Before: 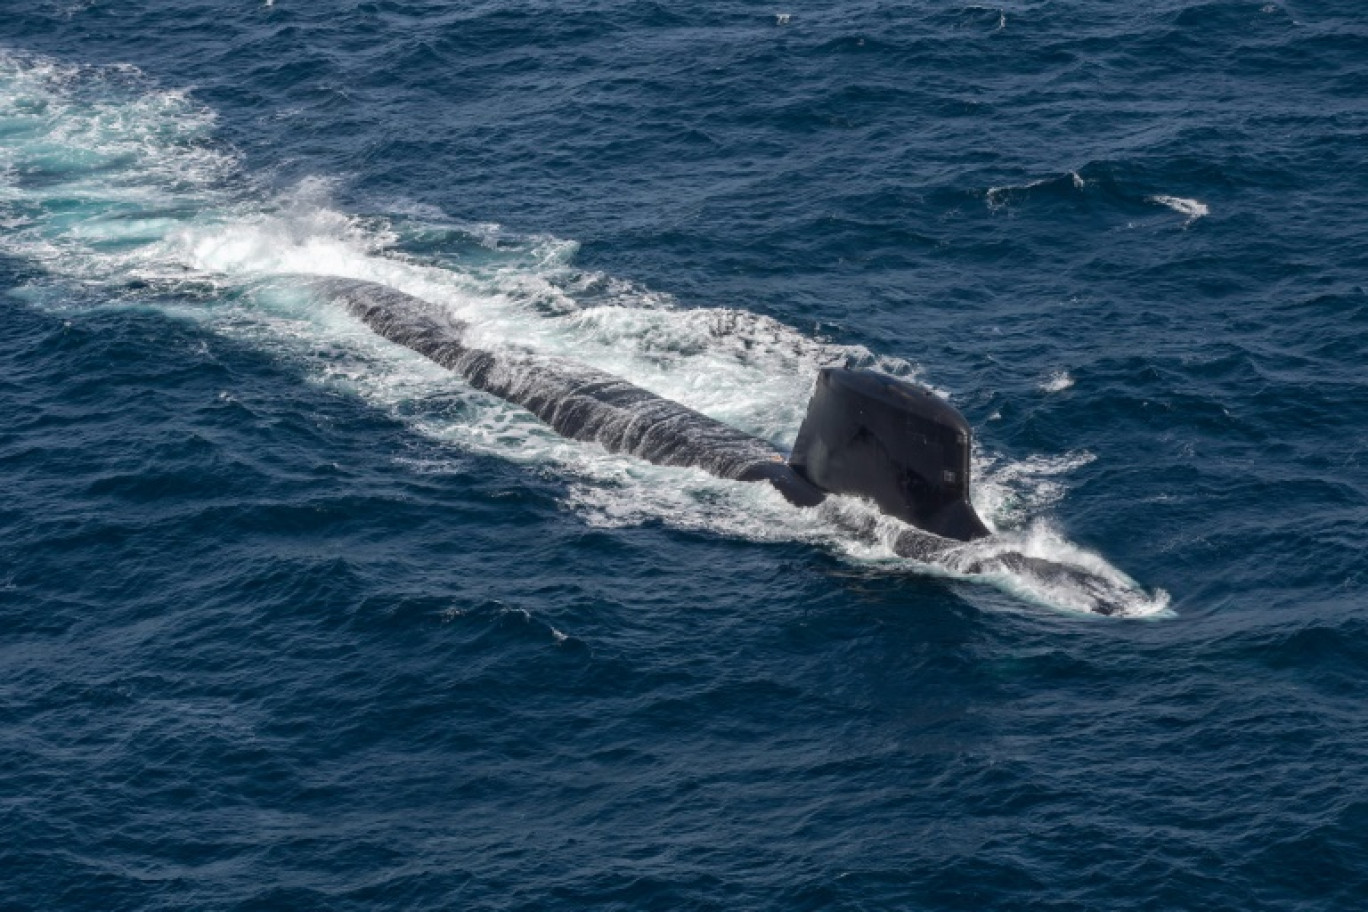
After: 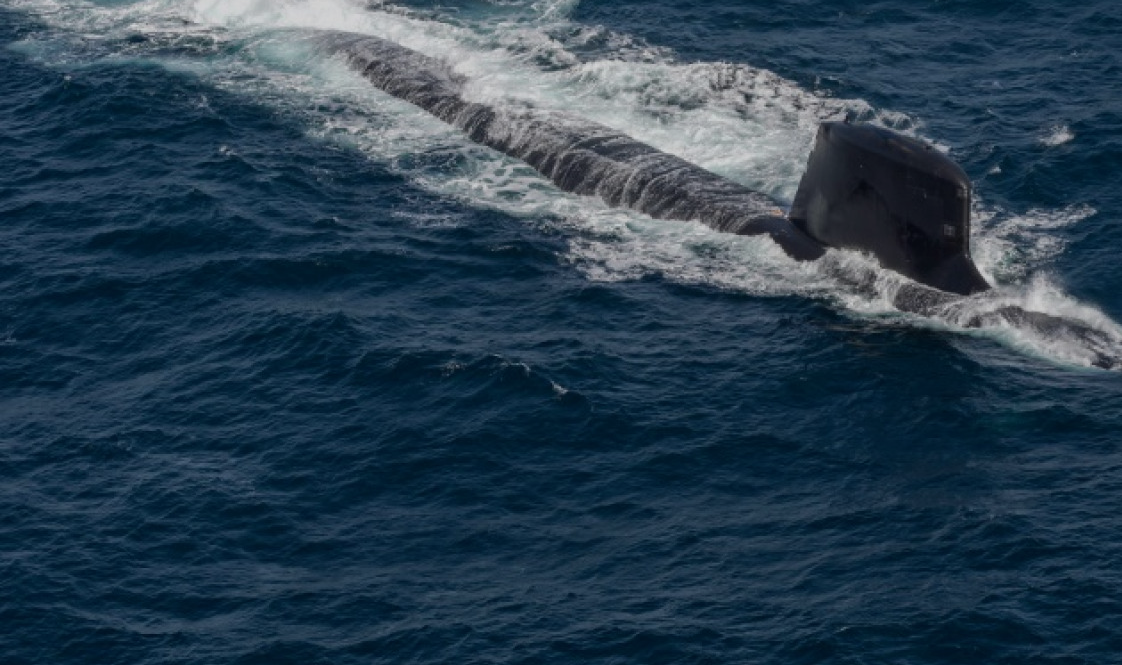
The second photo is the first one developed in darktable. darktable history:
exposure: exposure -0.604 EV, compensate highlight preservation false
crop: top 27.041%, right 17.957%
